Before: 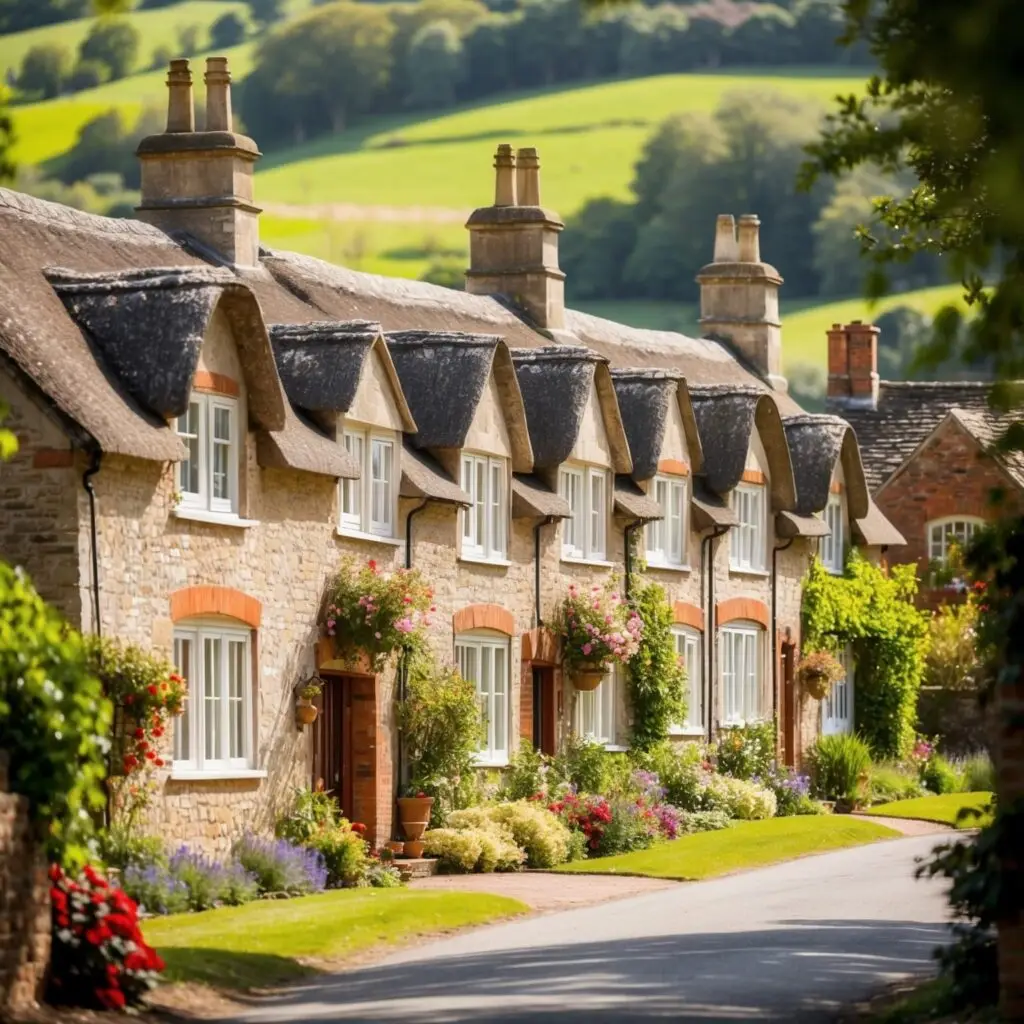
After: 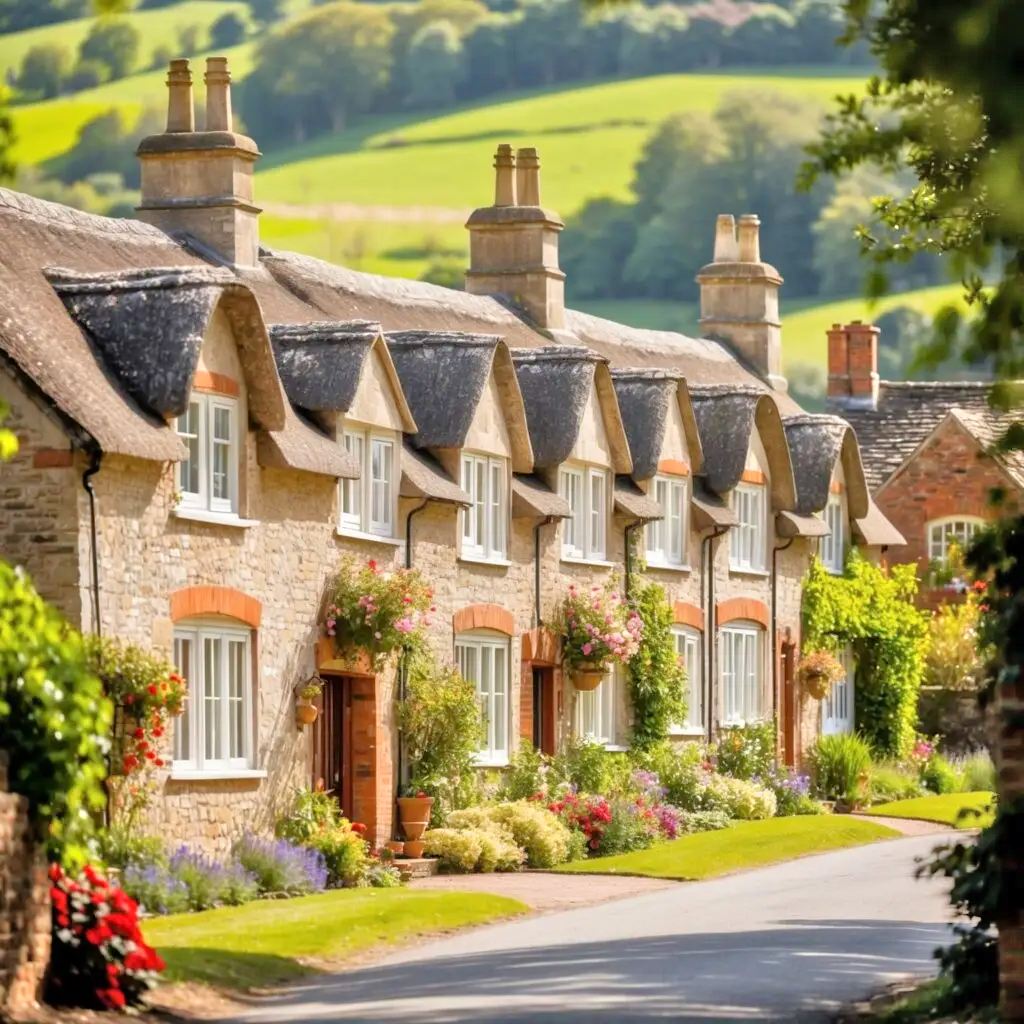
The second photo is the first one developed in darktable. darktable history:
shadows and highlights: shadows 75, highlights -25, soften with gaussian
tone equalizer: -7 EV 0.15 EV, -6 EV 0.6 EV, -5 EV 1.15 EV, -4 EV 1.33 EV, -3 EV 1.15 EV, -2 EV 0.6 EV, -1 EV 0.15 EV, mask exposure compensation -0.5 EV
